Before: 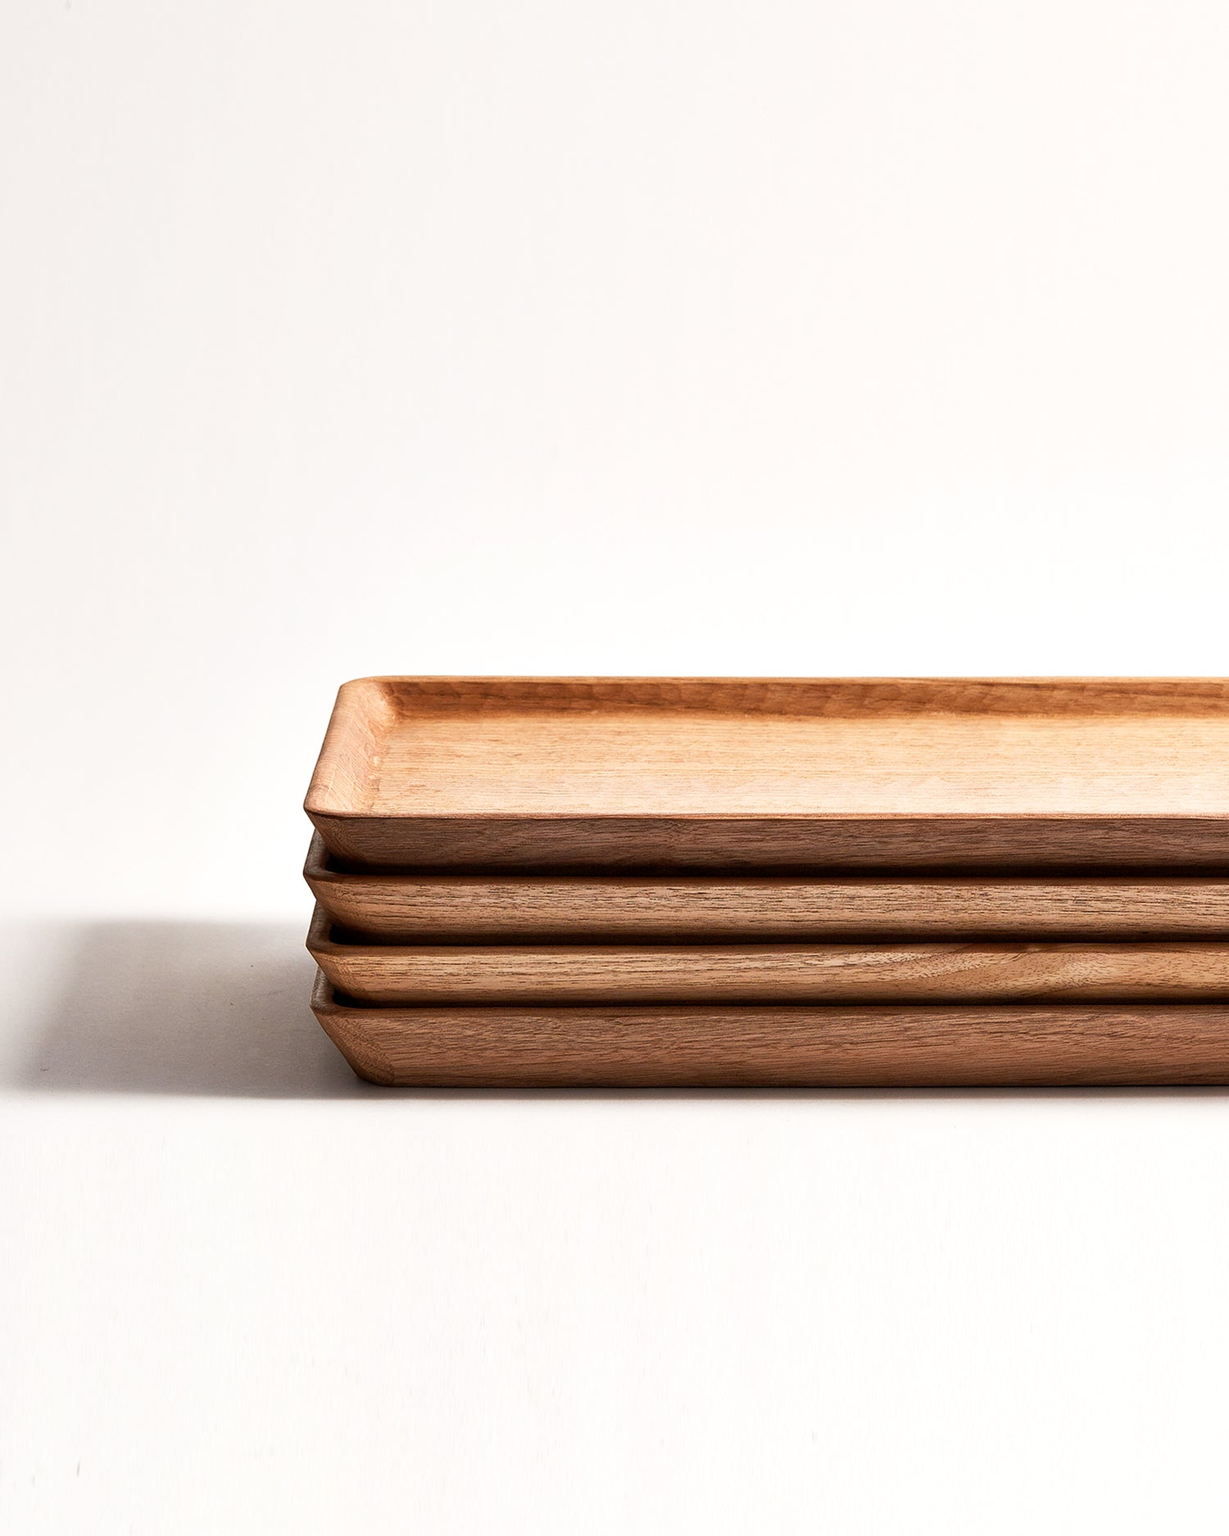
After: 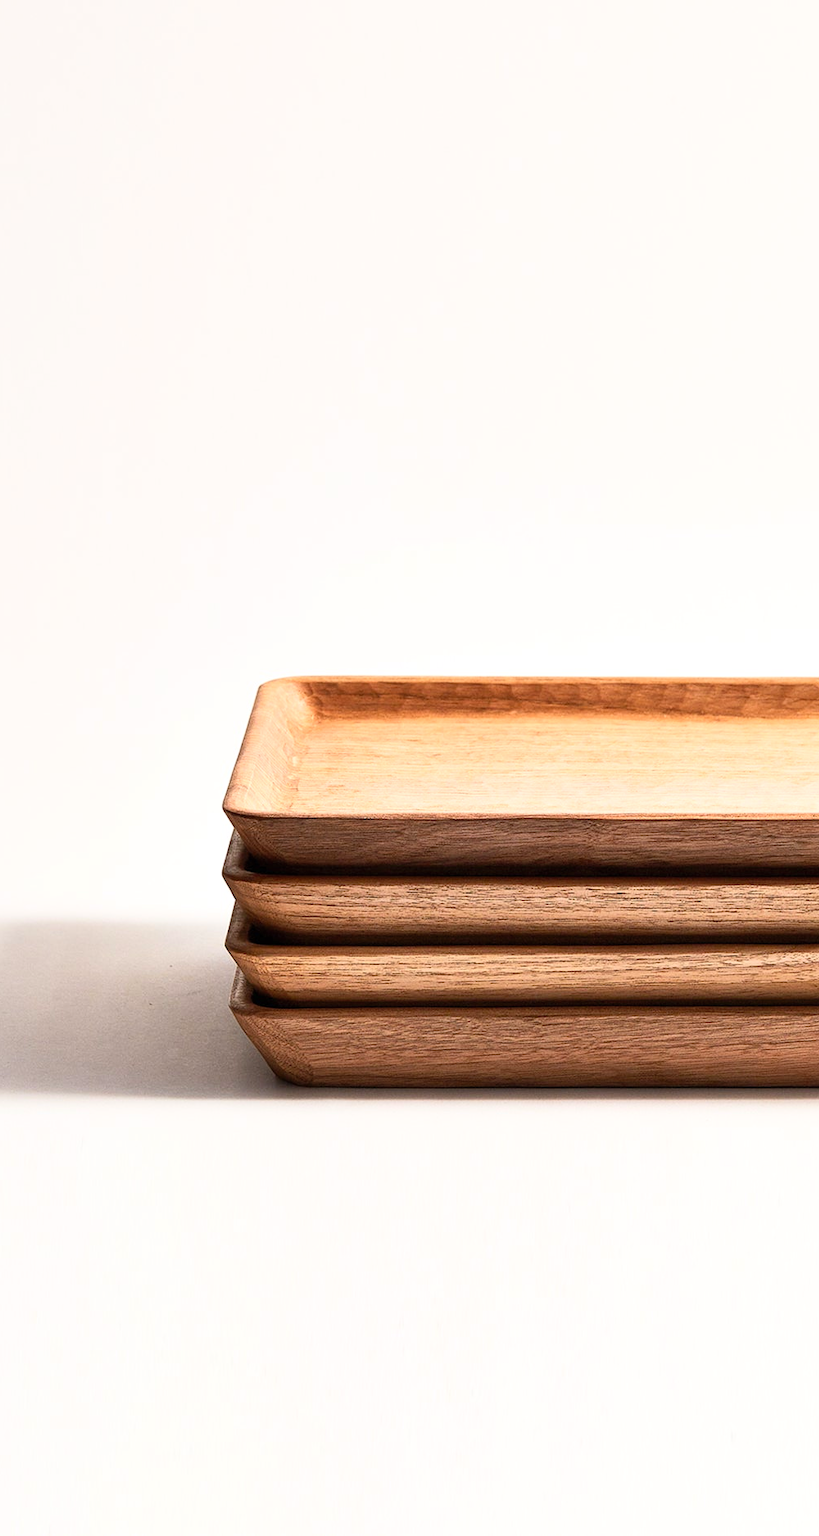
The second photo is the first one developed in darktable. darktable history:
tone equalizer: on, module defaults
crop and rotate: left 6.617%, right 26.717%
contrast brightness saturation: contrast 0.2, brightness 0.15, saturation 0.14
rotate and perspective: automatic cropping original format, crop left 0, crop top 0
